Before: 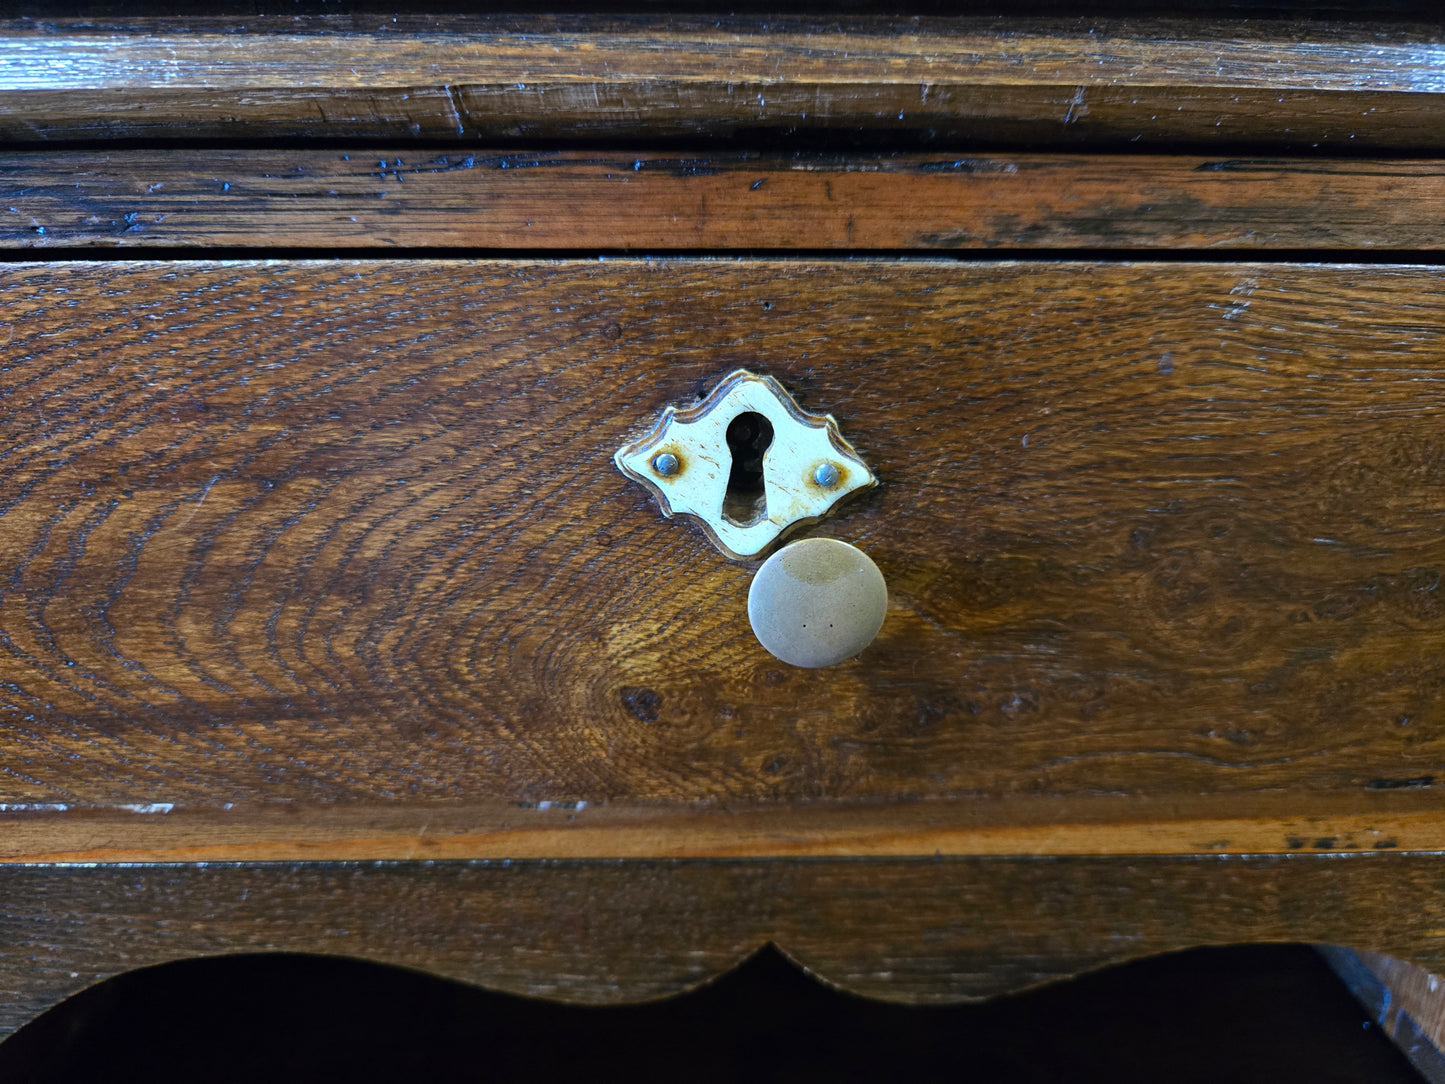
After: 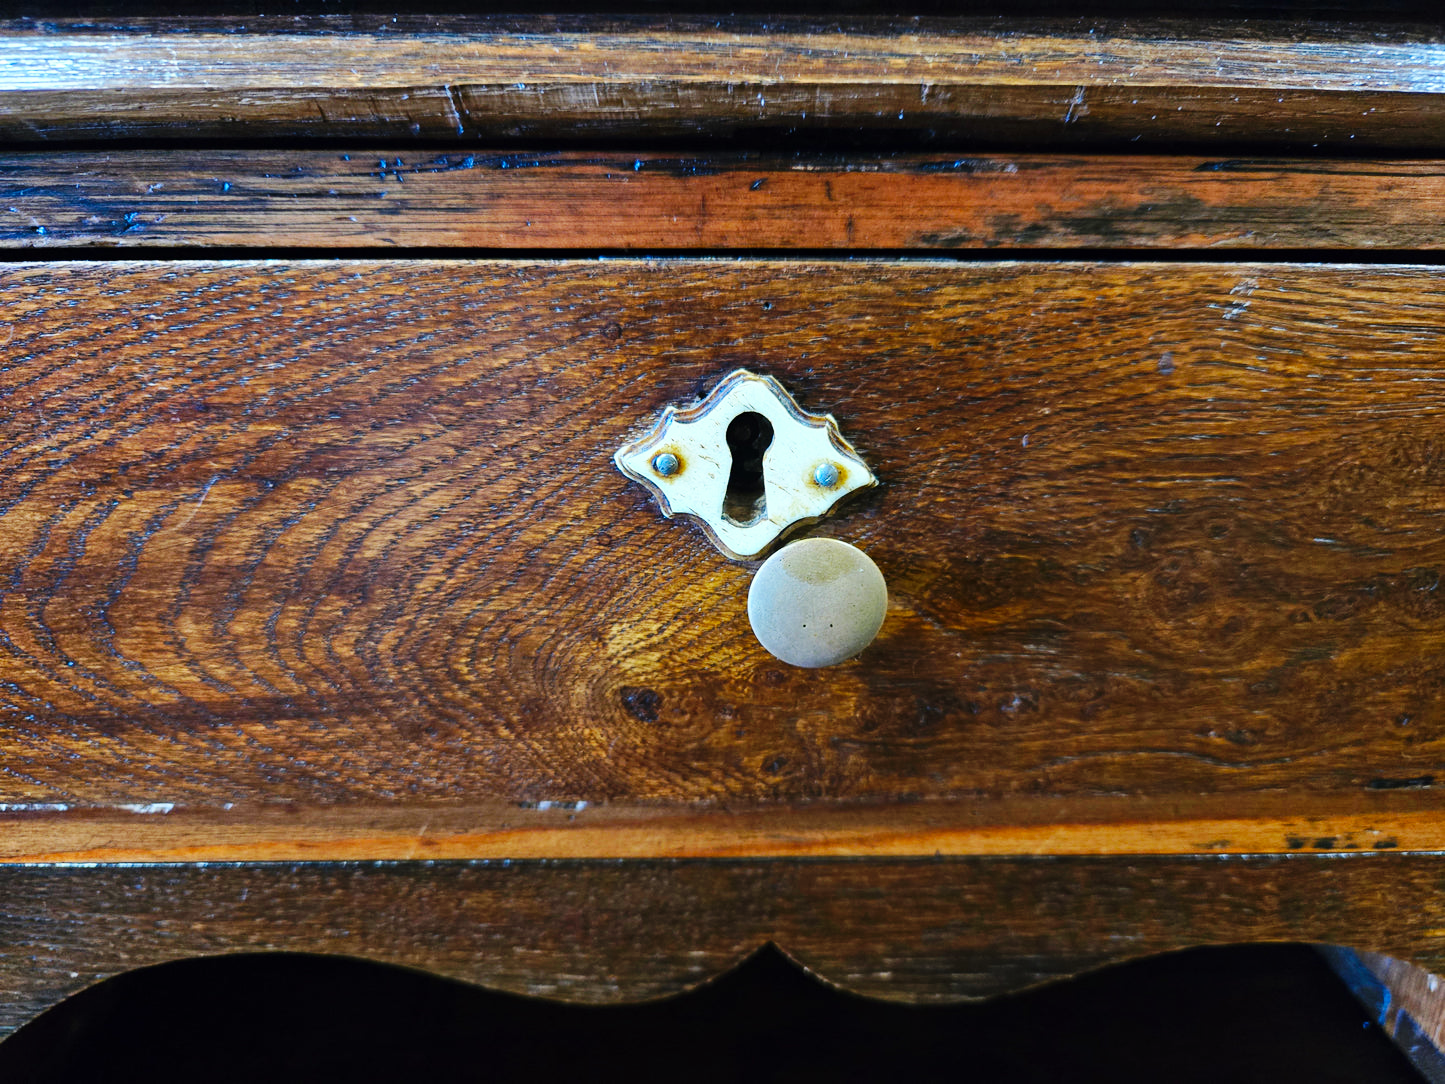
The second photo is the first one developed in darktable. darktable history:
color calibration: output R [0.946, 0.065, -0.013, 0], output G [-0.246, 1.264, -0.017, 0], output B [0.046, -0.098, 1.05, 0], illuminant custom, x 0.344, y 0.359, temperature 5045.54 K
shadows and highlights: shadows 20.91, highlights -82.73, soften with gaussian
base curve: curves: ch0 [(0, 0) (0.032, 0.025) (0.121, 0.166) (0.206, 0.329) (0.605, 0.79) (1, 1)], preserve colors none
color correction: highlights a* -0.137, highlights b* 0.137
